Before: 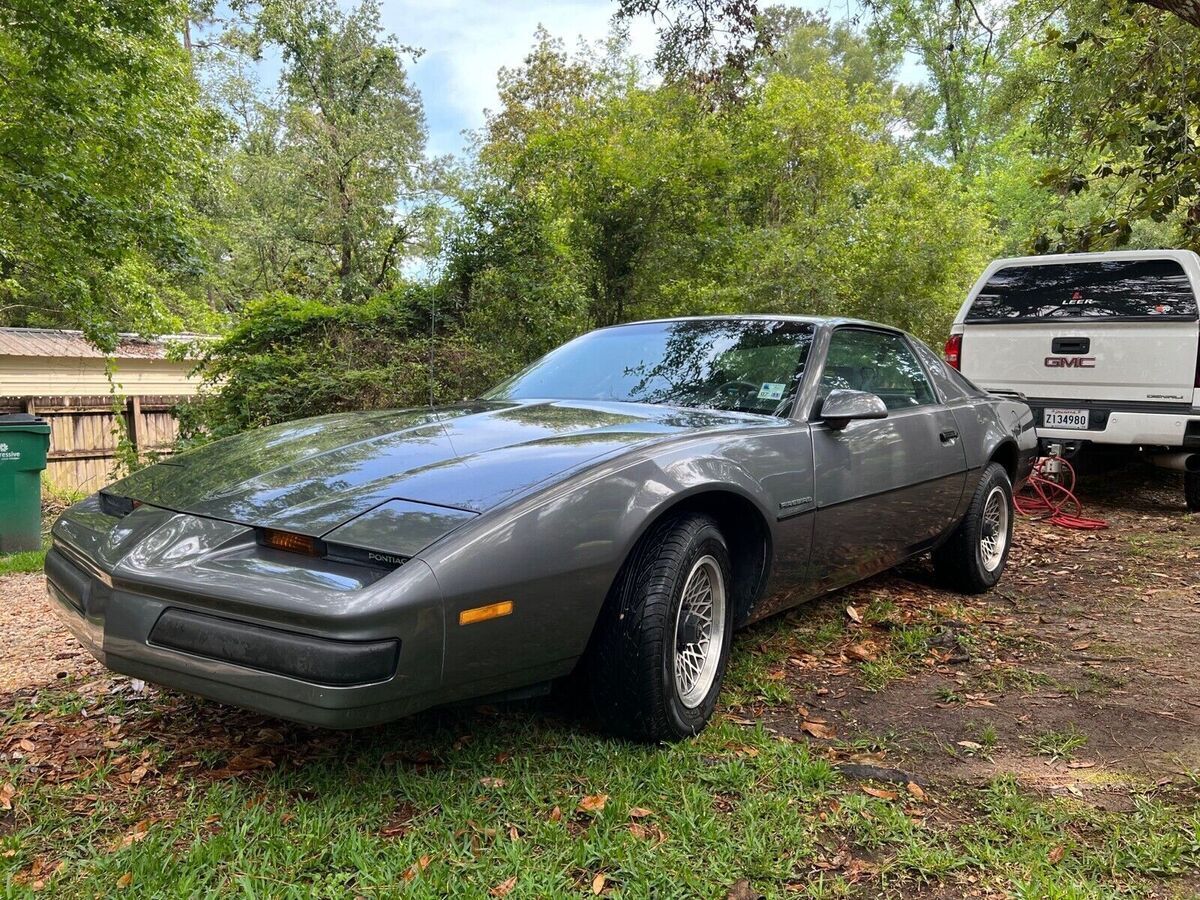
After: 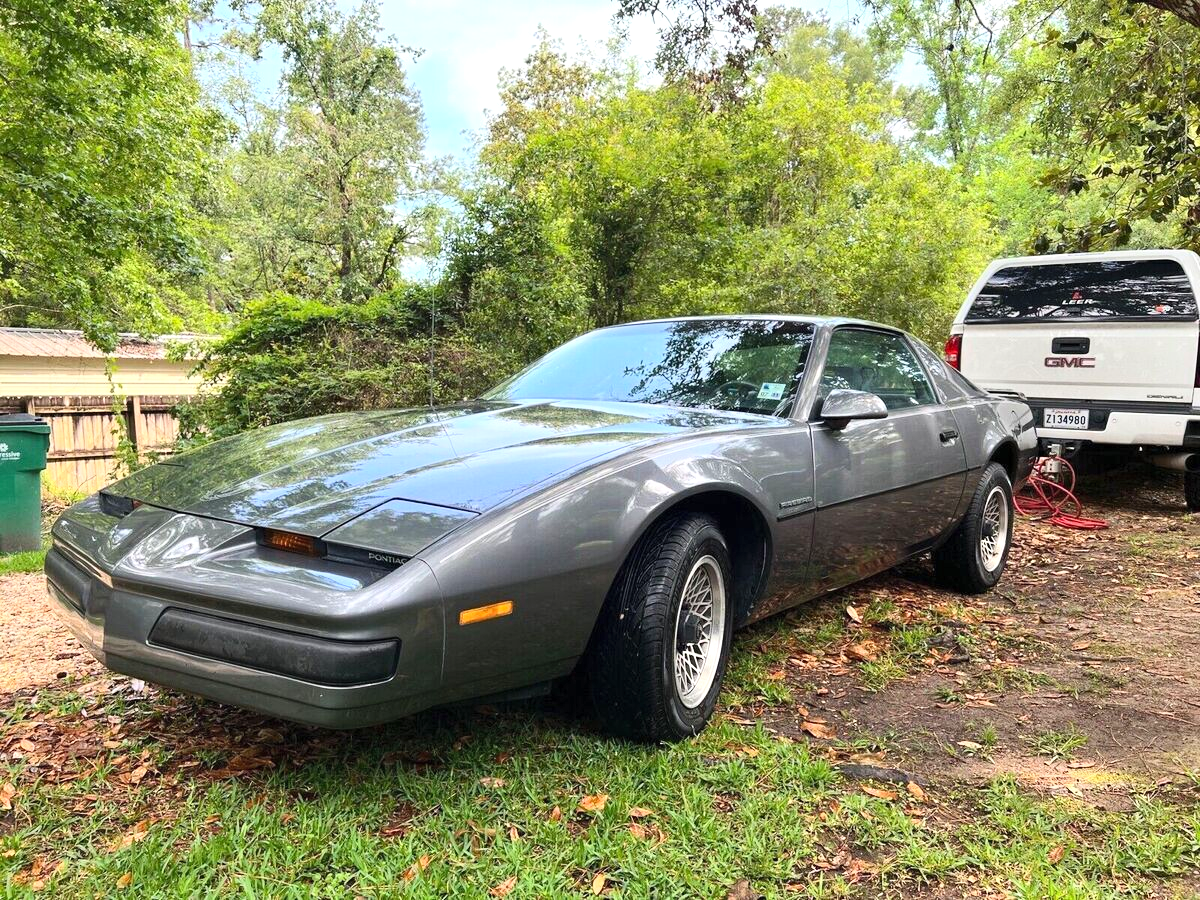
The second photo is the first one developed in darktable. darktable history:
contrast brightness saturation: contrast 0.2, brightness 0.15, saturation 0.14
exposure: exposure 0.375 EV, compensate highlight preservation false
